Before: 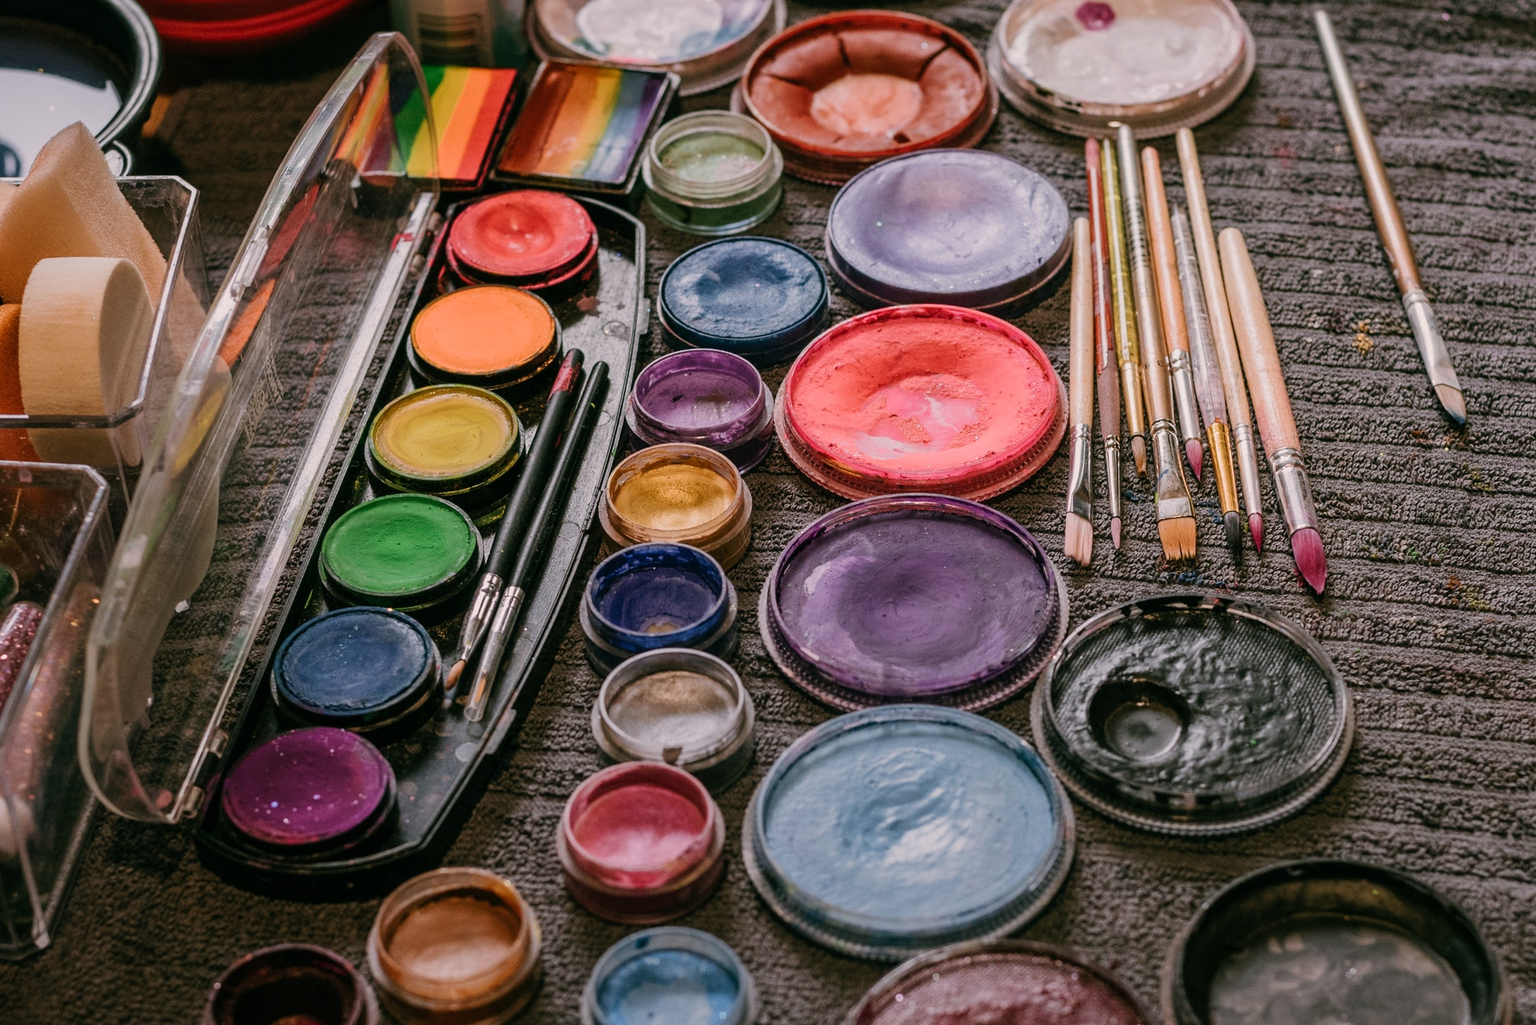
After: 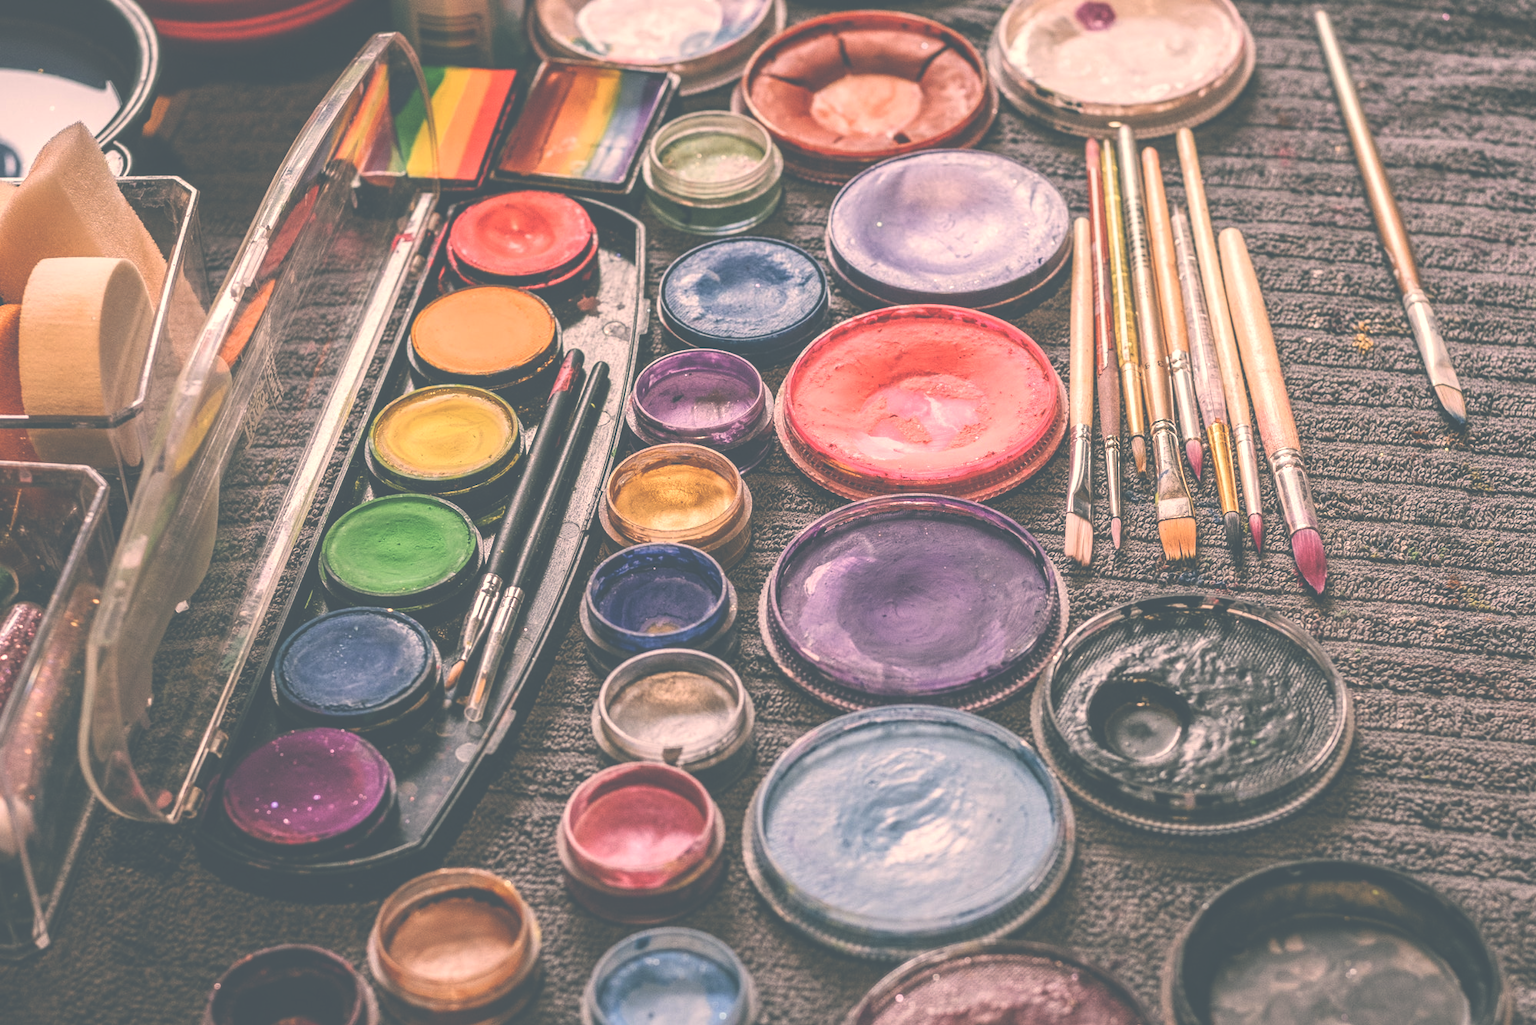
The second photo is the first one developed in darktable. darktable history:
exposure: black level correction -0.071, exposure 0.5 EV, compensate highlight preservation false
local contrast: on, module defaults
color correction: highlights a* 10.32, highlights b* 14.66, shadows a* -9.59, shadows b* -15.02
